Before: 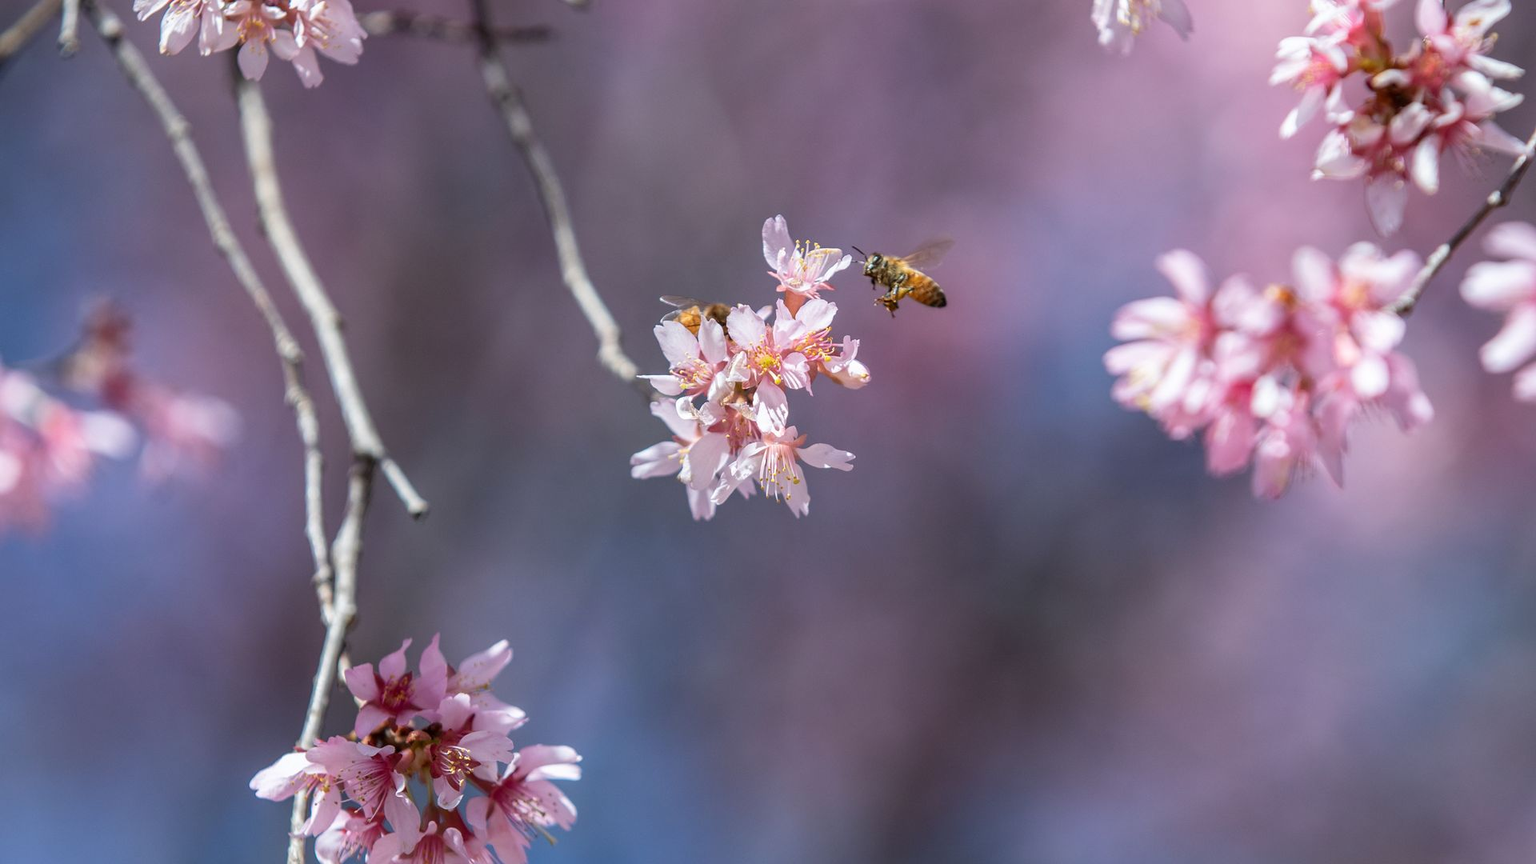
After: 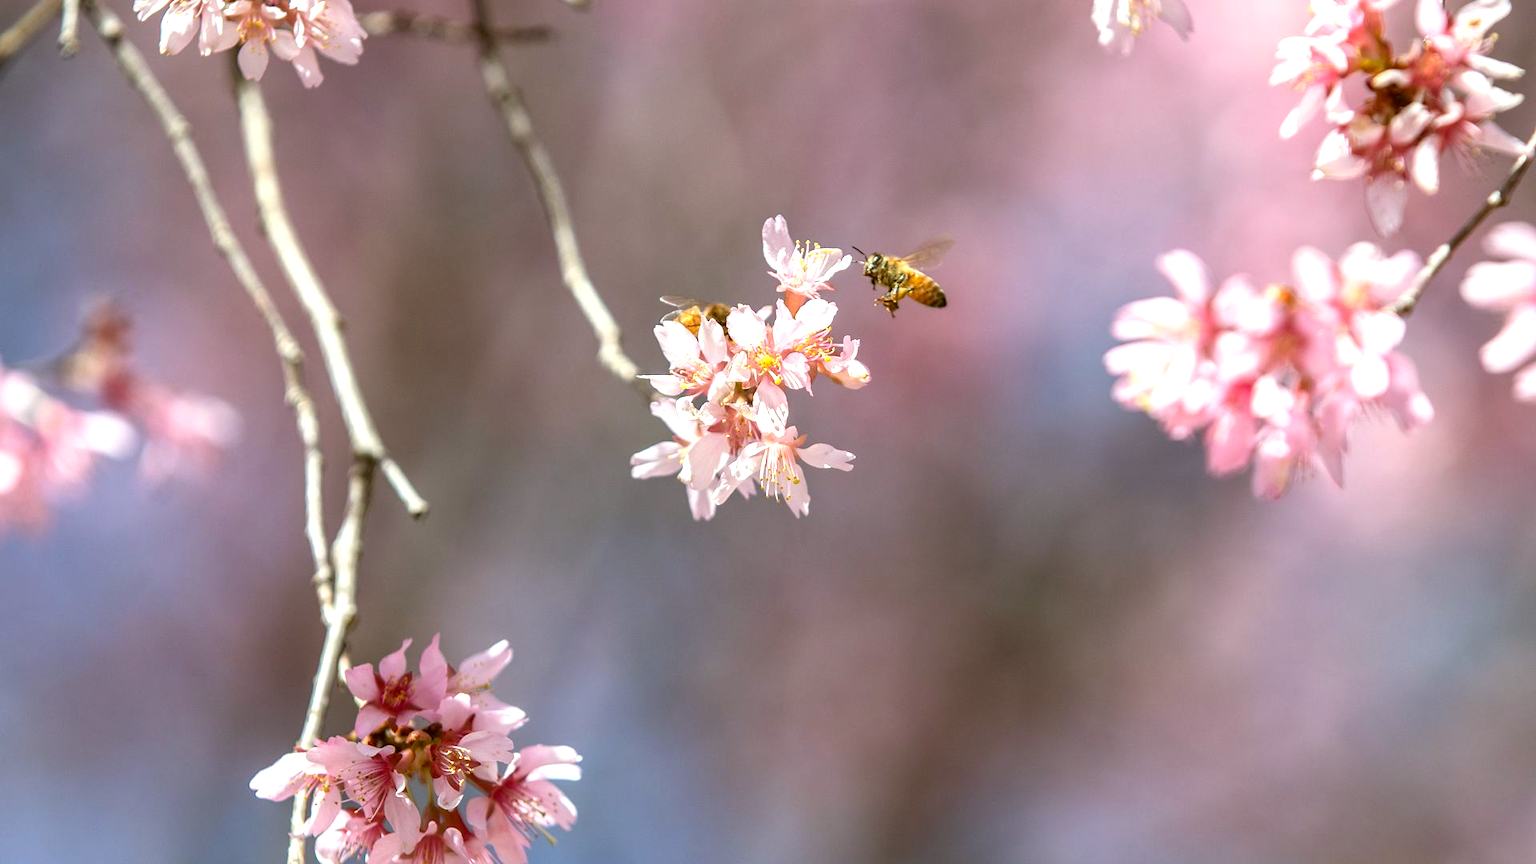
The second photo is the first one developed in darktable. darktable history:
exposure: exposure 0.74 EV, compensate highlight preservation false
color correction: highlights a* -1.4, highlights b* 10.44, shadows a* 0.615, shadows b* 19.58
